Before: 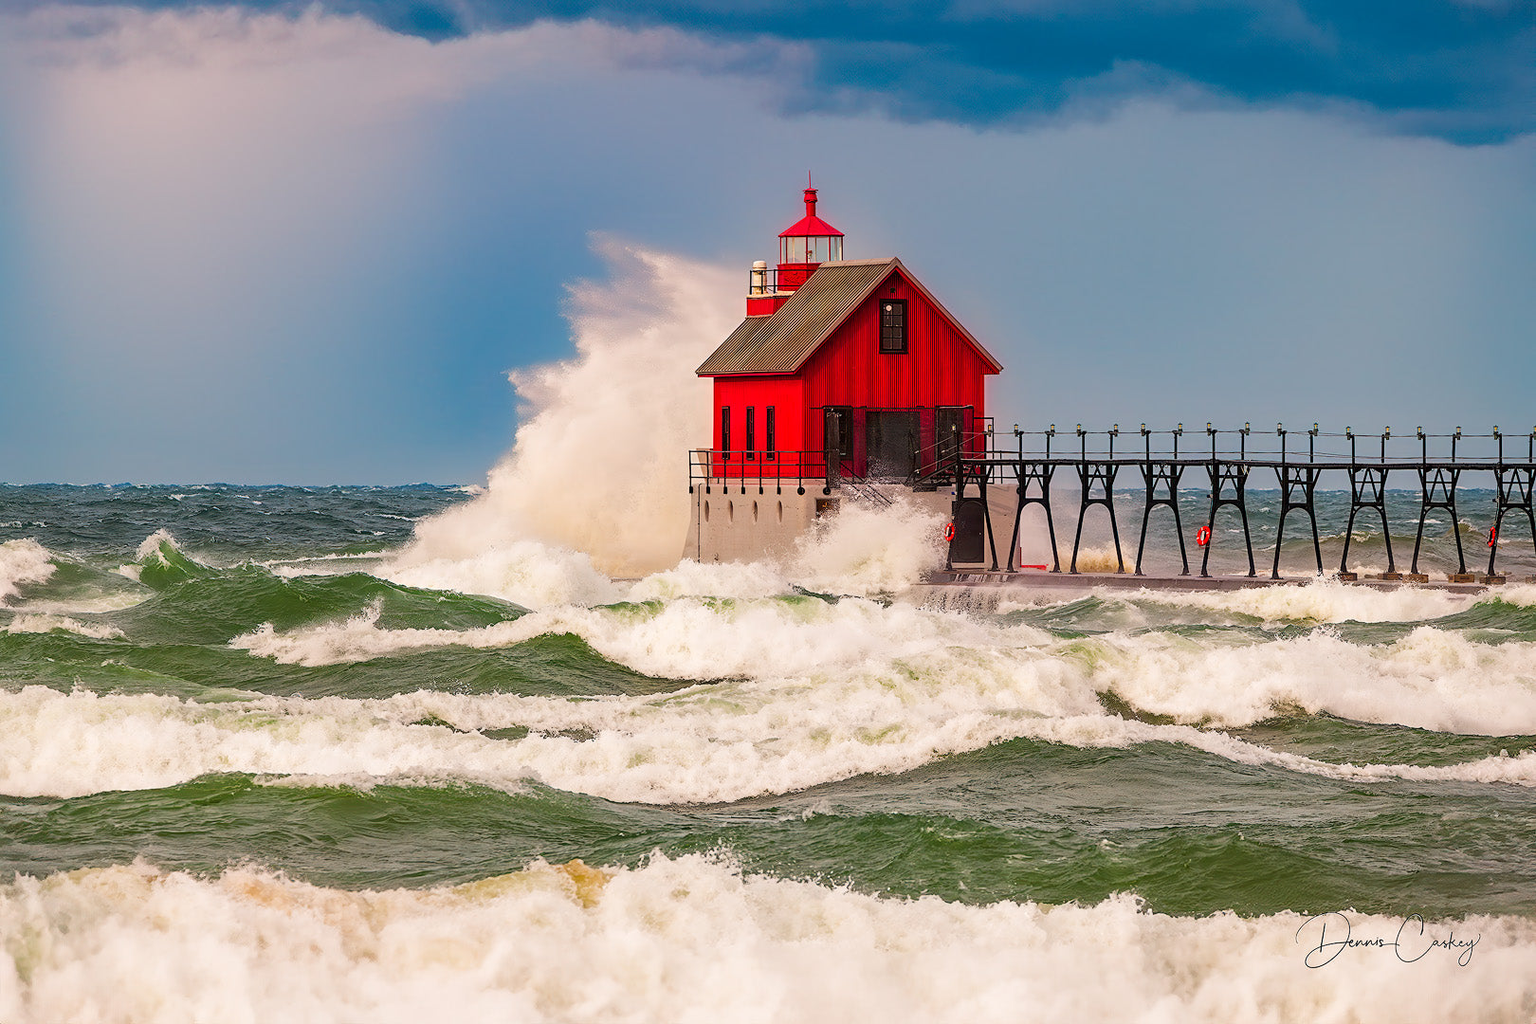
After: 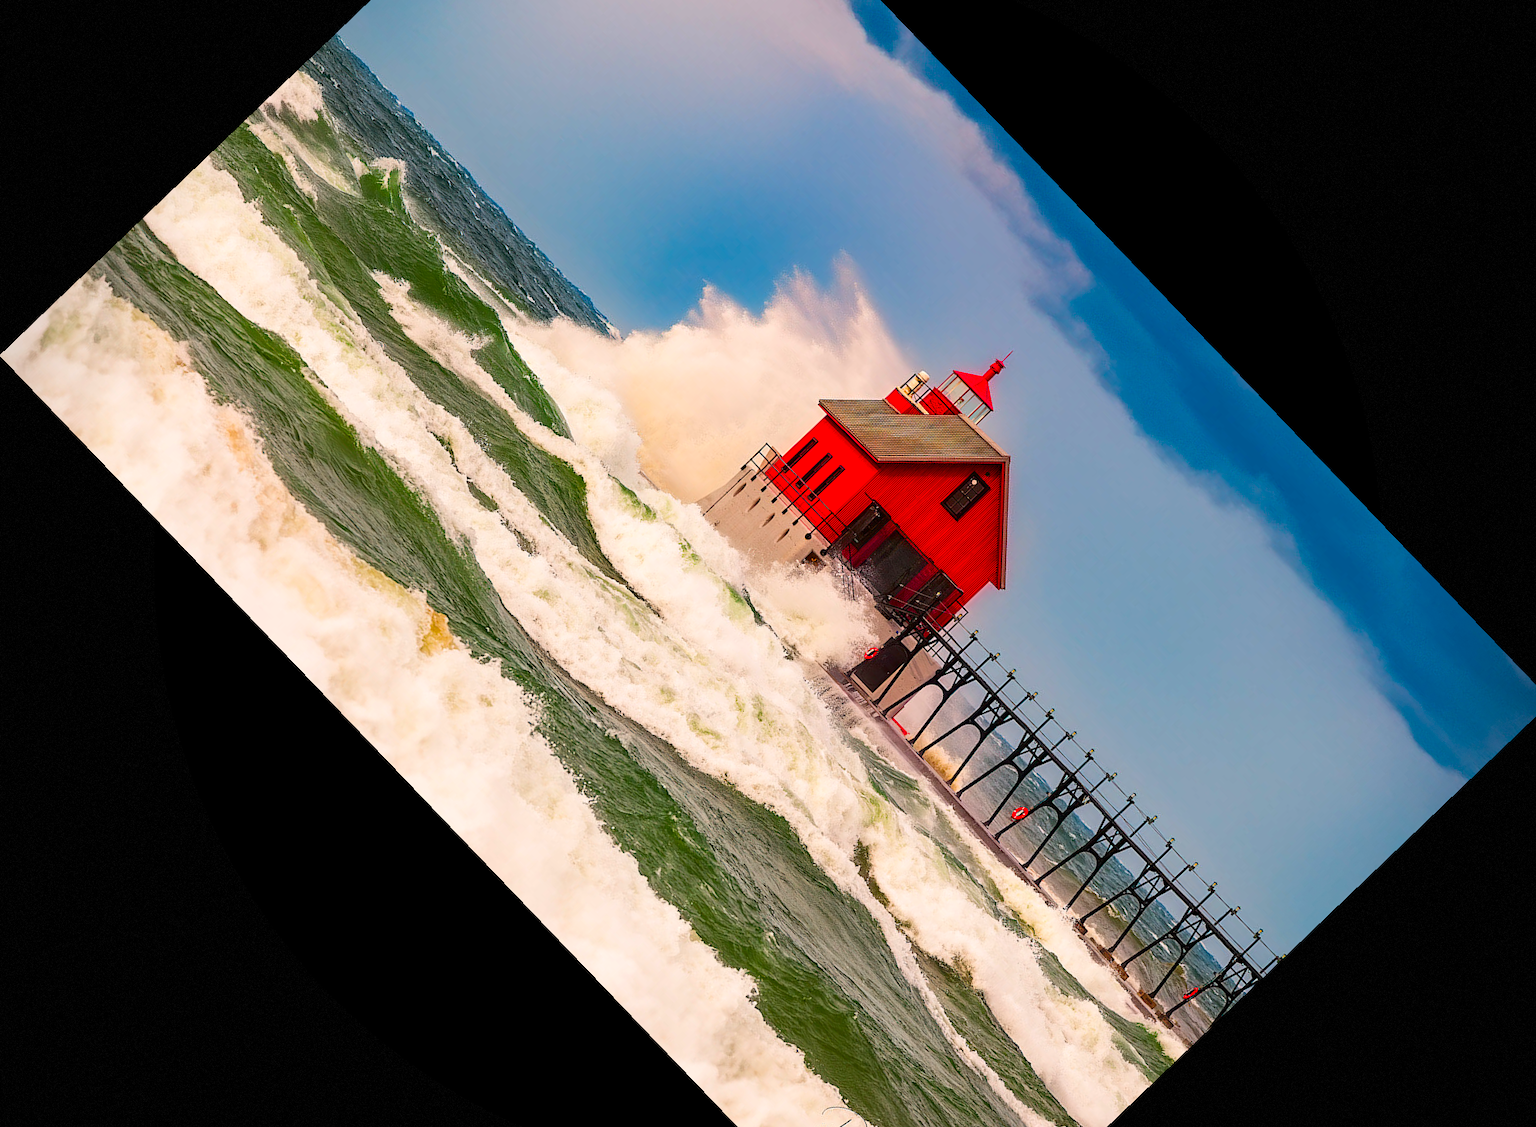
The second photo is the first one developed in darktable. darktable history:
crop and rotate: angle -46.26°, top 16.234%, right 0.912%, bottom 11.704%
contrast brightness saturation: contrast 0.16, saturation 0.32
vignetting: dithering 8-bit output, unbound false
